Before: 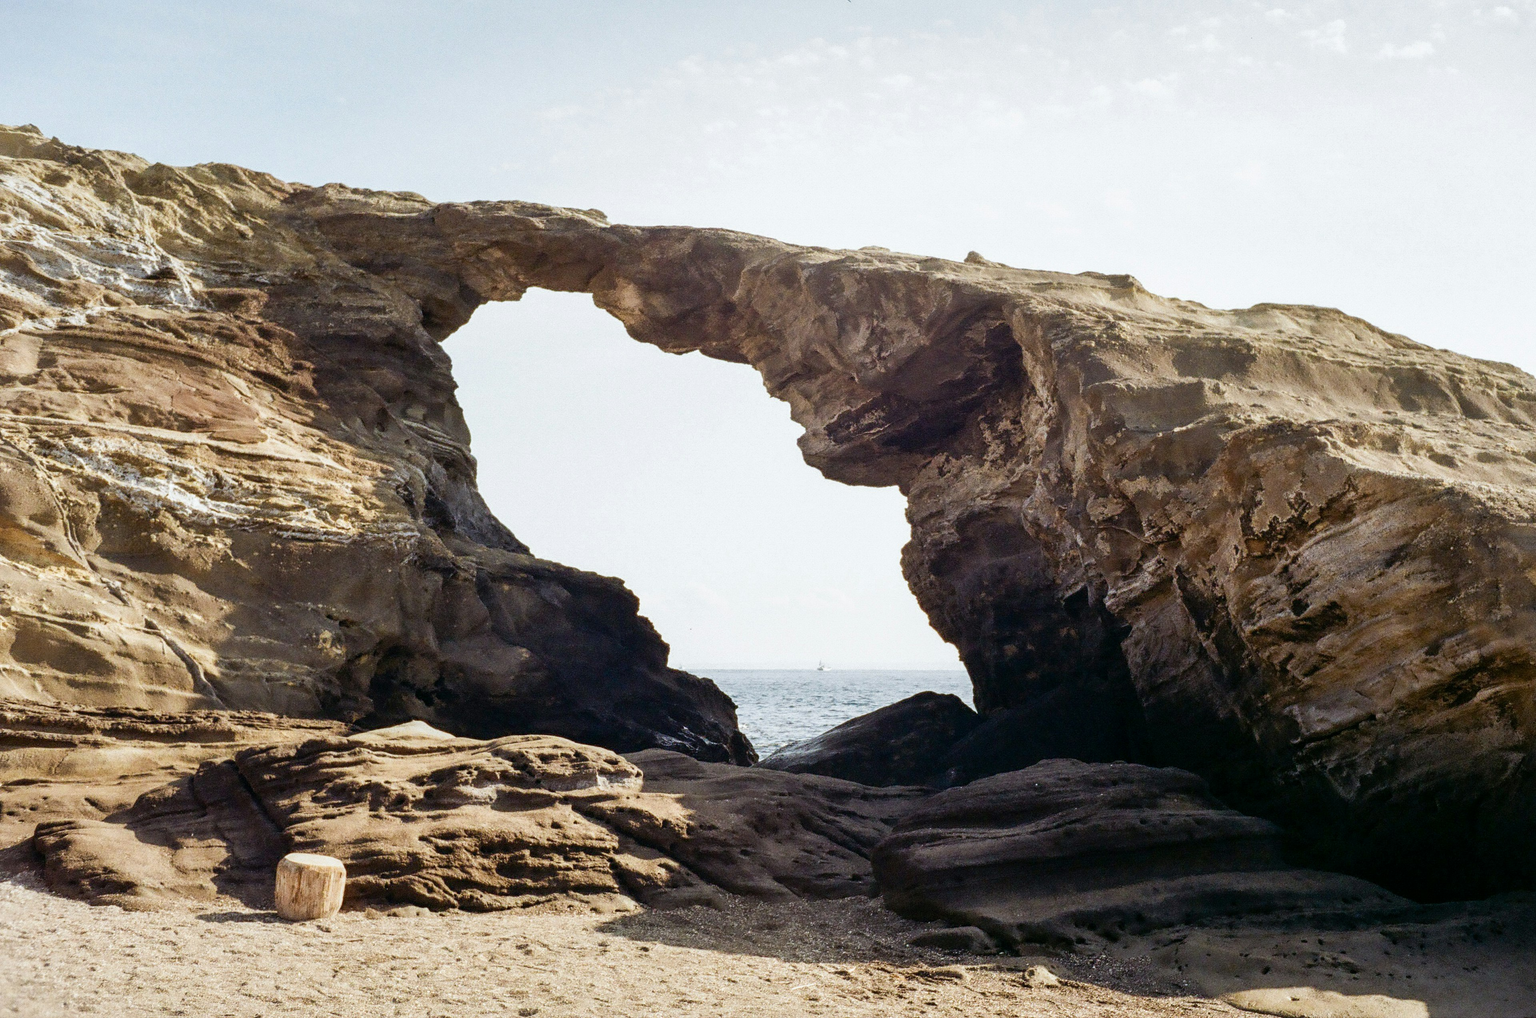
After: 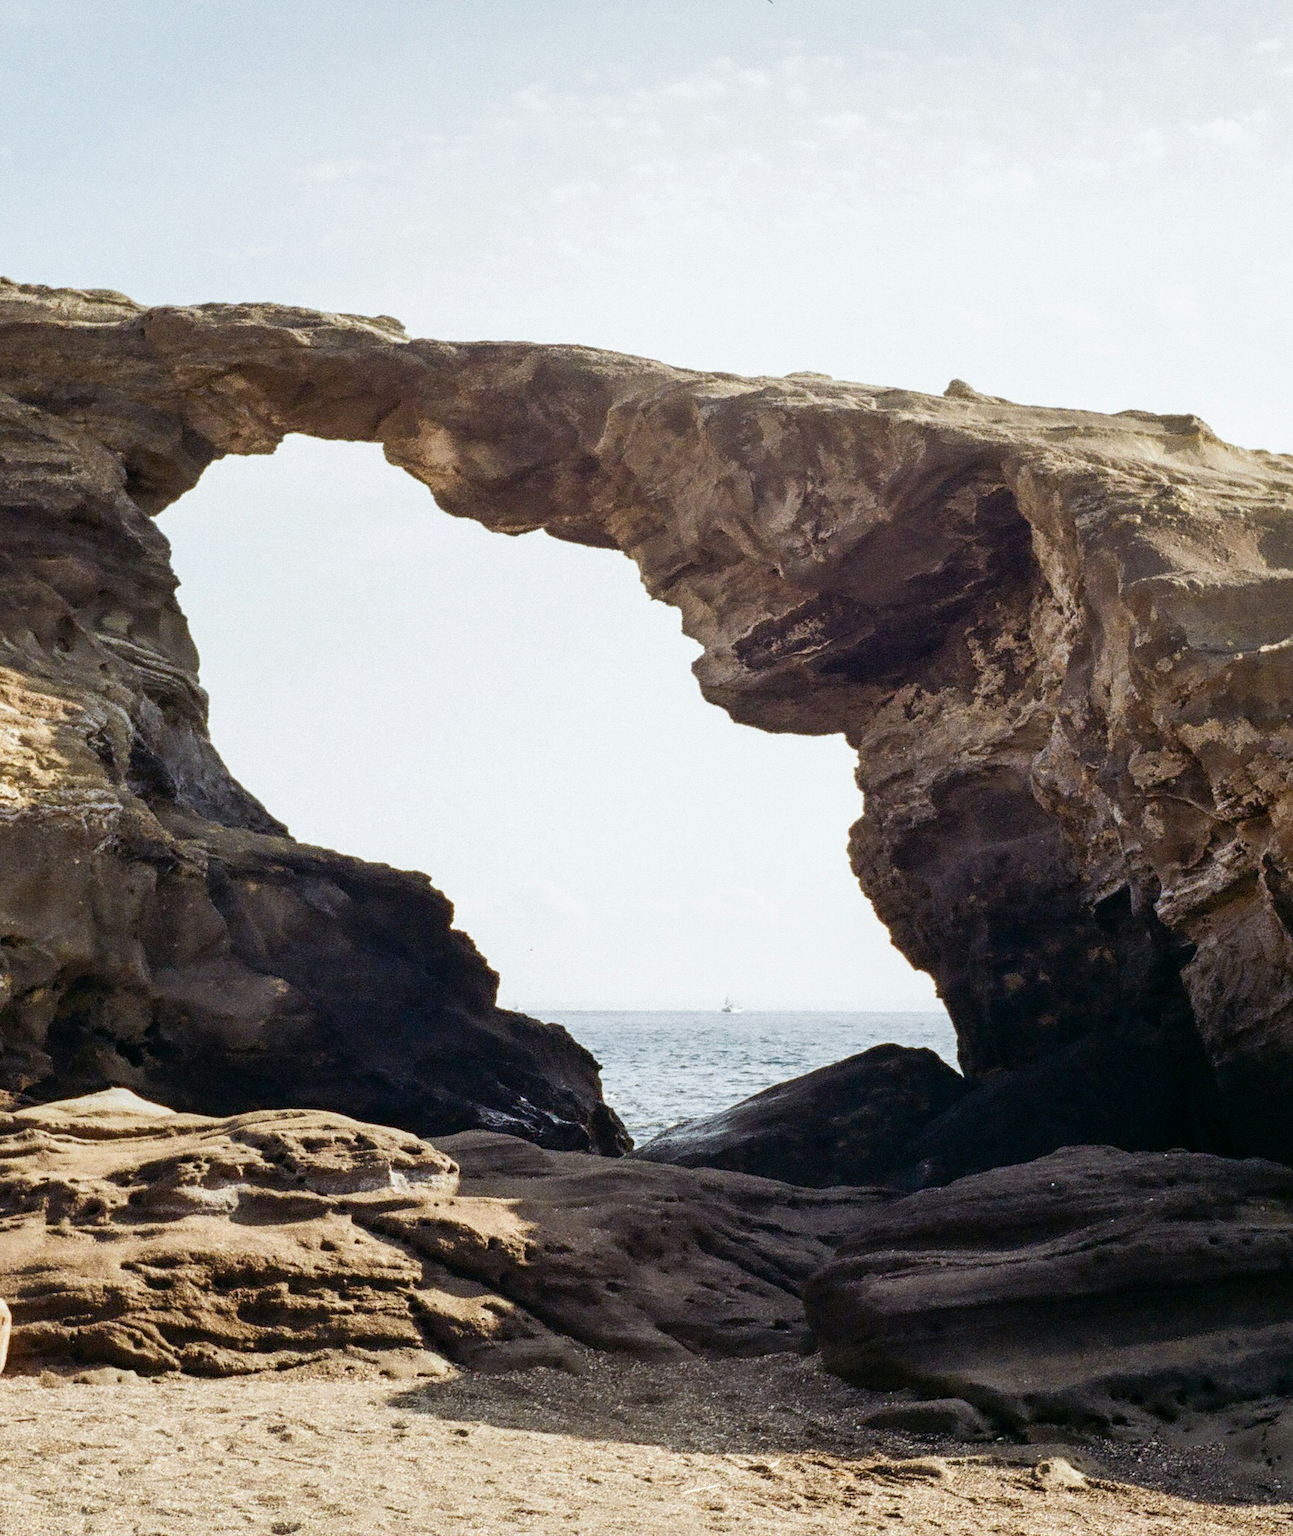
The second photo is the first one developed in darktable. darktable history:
crop: left 22.07%, right 22.114%, bottom 0.006%
